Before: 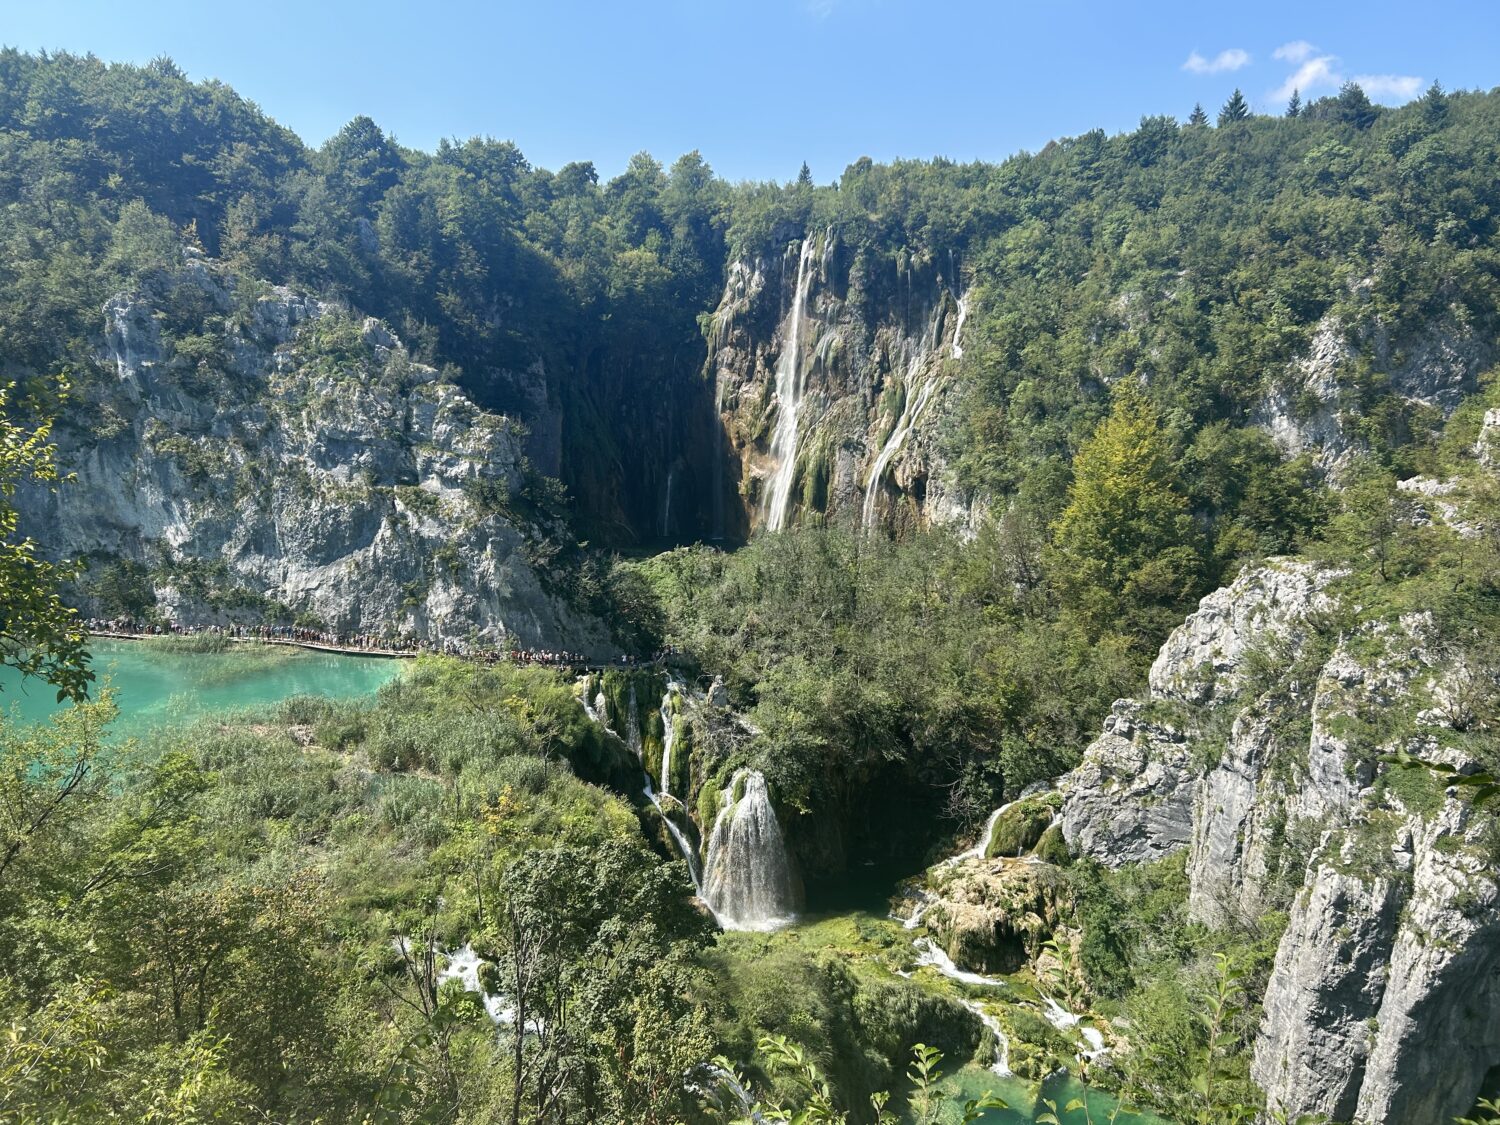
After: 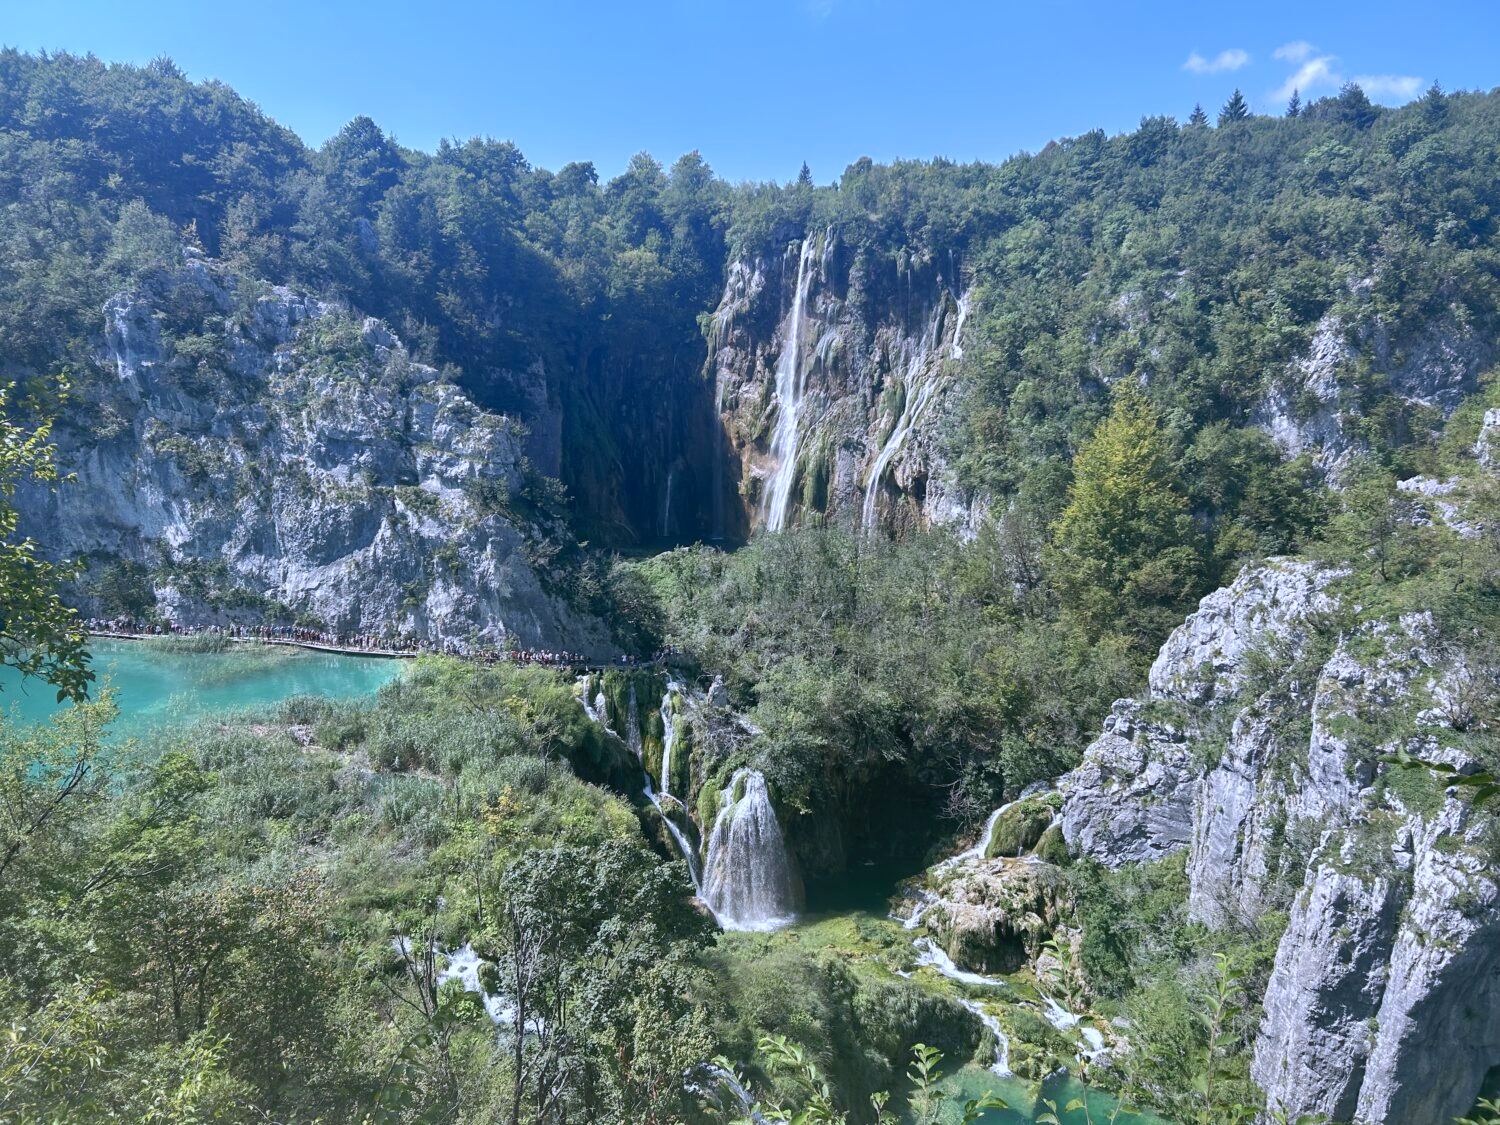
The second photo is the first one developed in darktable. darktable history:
color calibration: illuminant as shot in camera, x 0.379, y 0.396, temperature 4138.76 K
shadows and highlights: on, module defaults
